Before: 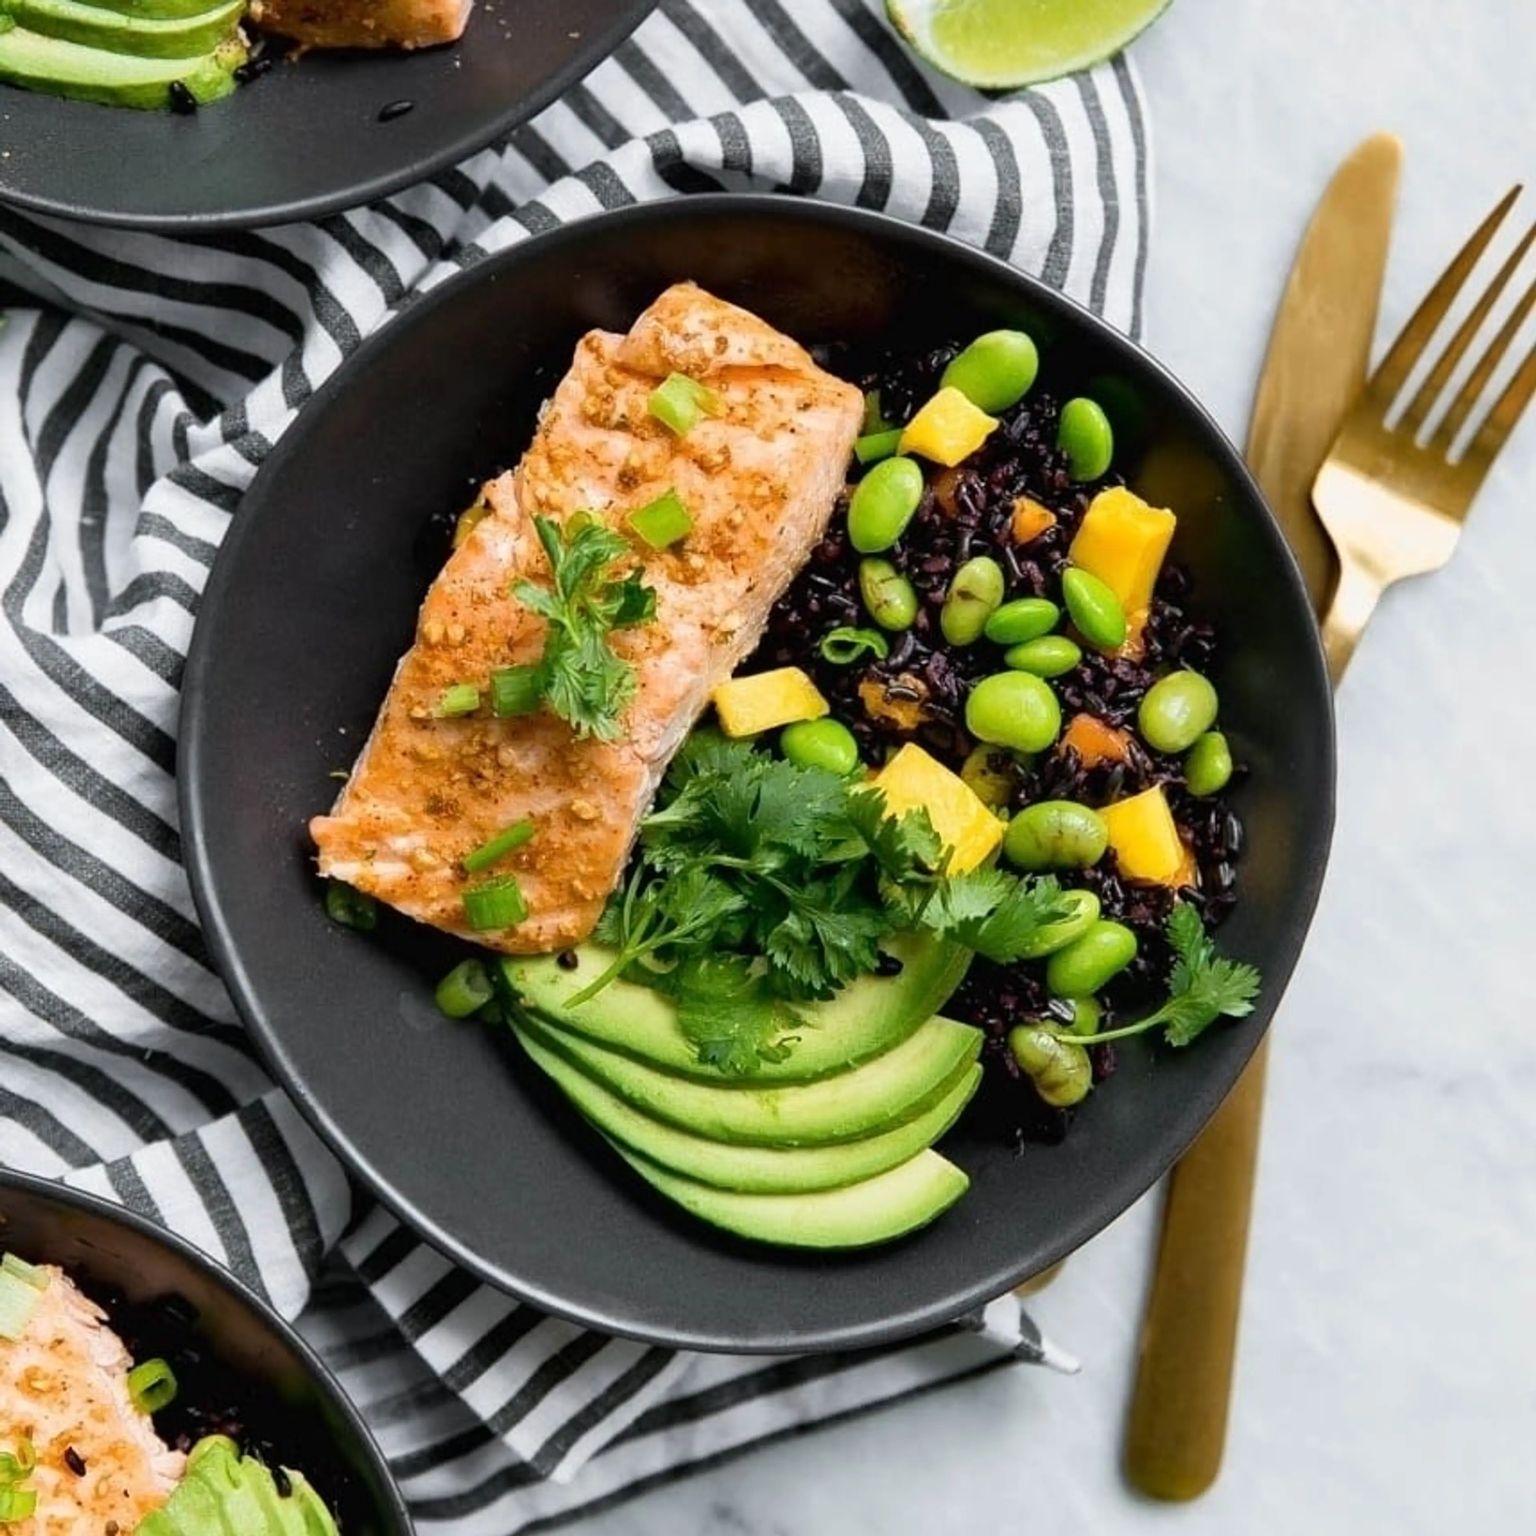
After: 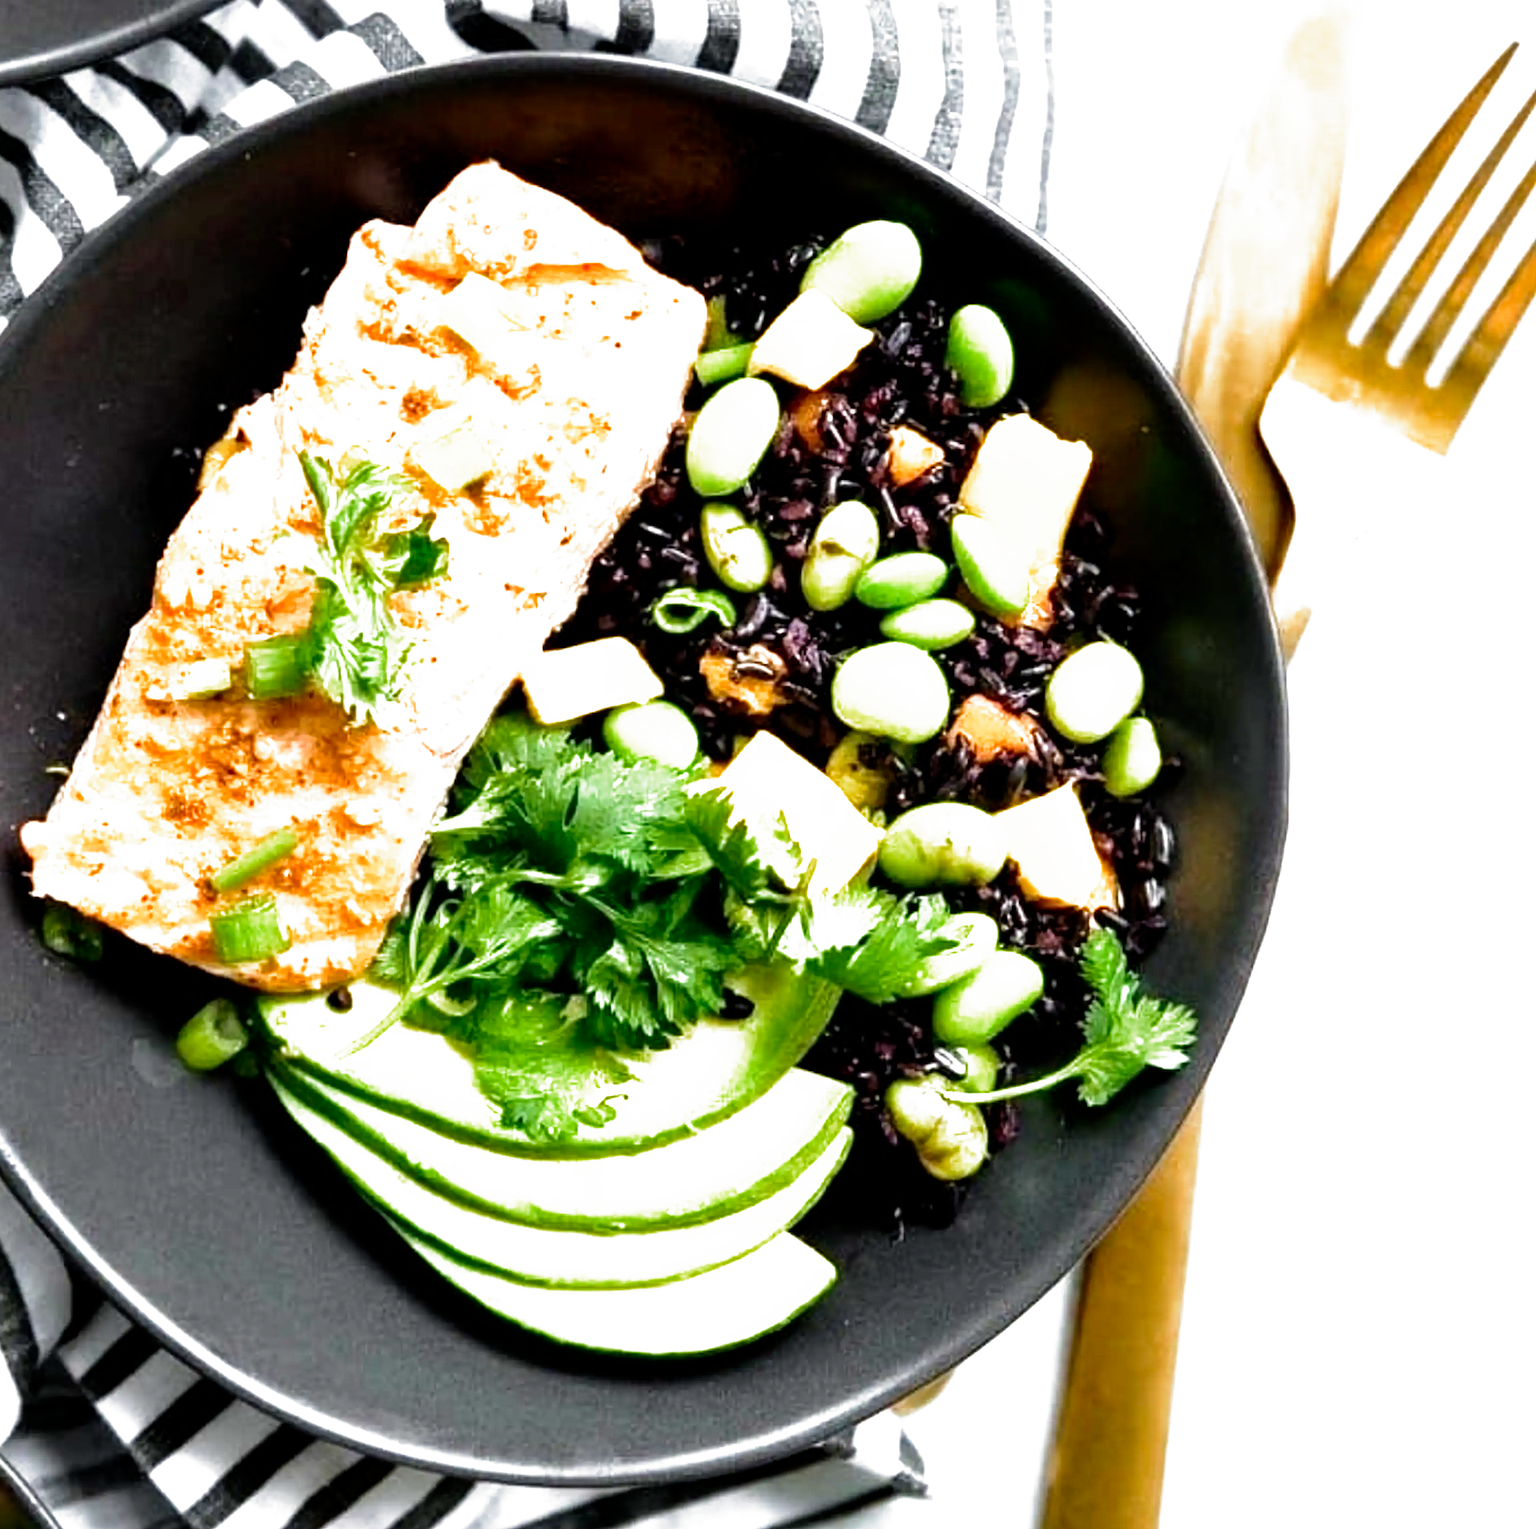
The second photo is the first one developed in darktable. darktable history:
filmic rgb: black relative exposure -8.23 EV, white relative exposure 2.2 EV, target white luminance 99.892%, hardness 7.15, latitude 75.11%, contrast 1.321, highlights saturation mix -2.73%, shadows ↔ highlights balance 30.72%, preserve chrominance no, color science v4 (2020), contrast in shadows soft
exposure: black level correction 0, exposure 1.2 EV, compensate highlight preservation false
crop: left 19.08%, top 9.878%, right 0%, bottom 9.57%
